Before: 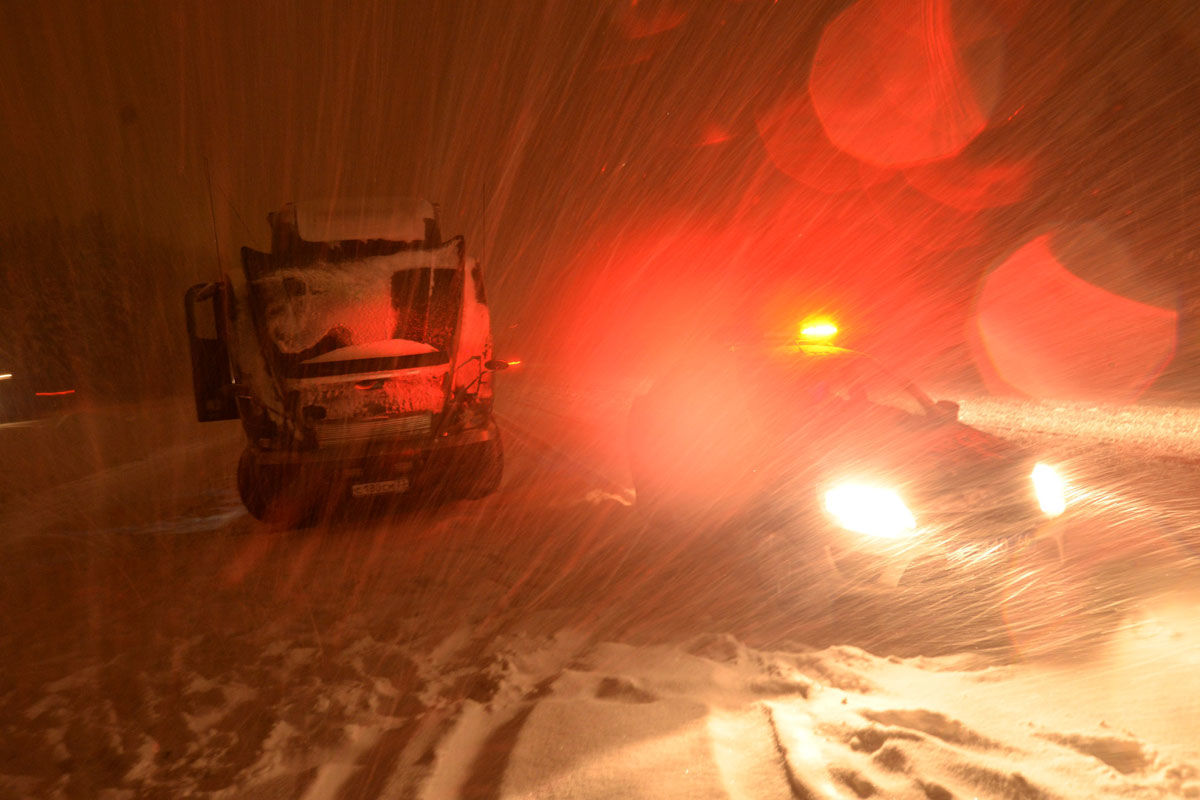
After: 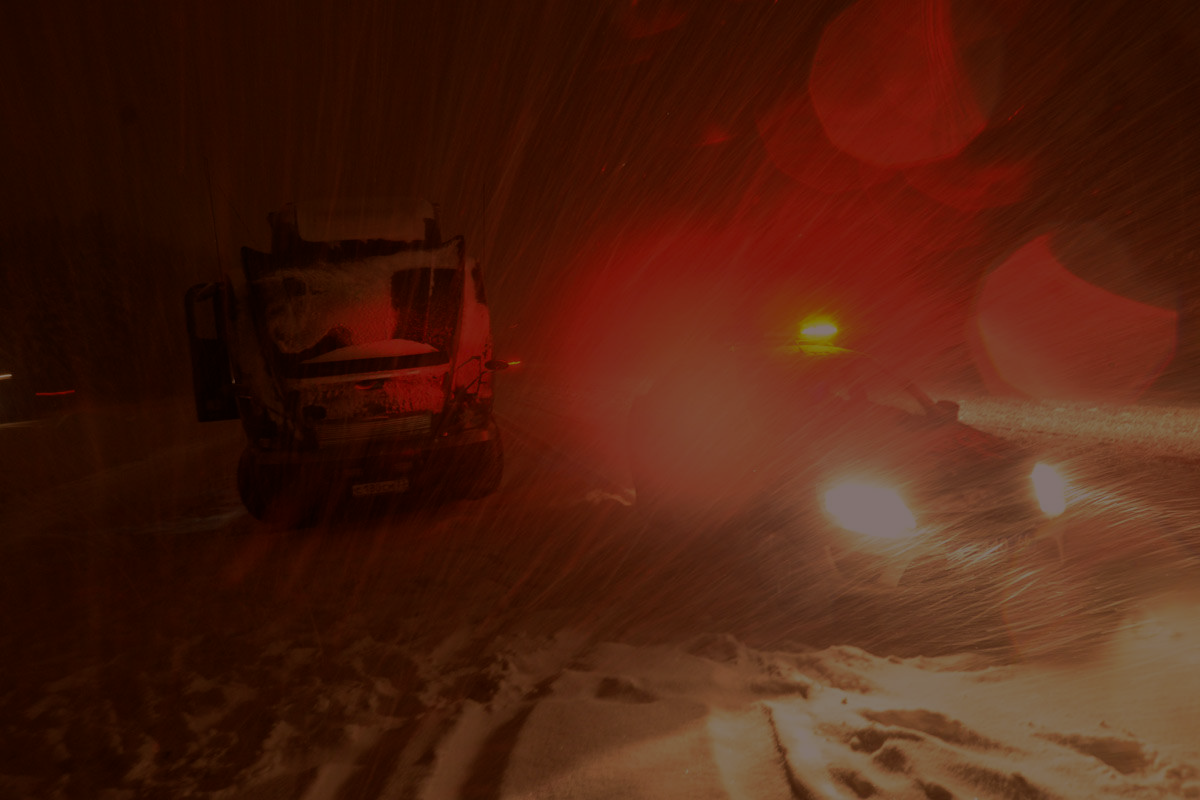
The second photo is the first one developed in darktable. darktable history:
color correction: highlights a* 12.23, highlights b* 5.41
exposure: exposure -2.446 EV, compensate highlight preservation false
